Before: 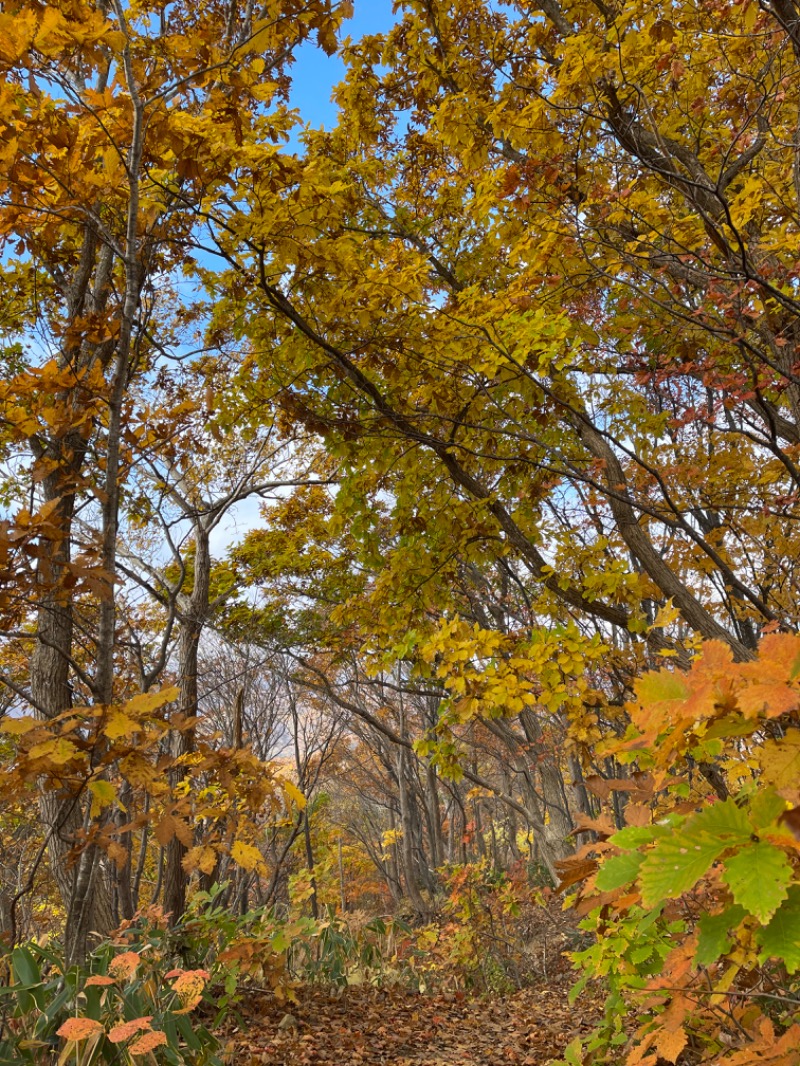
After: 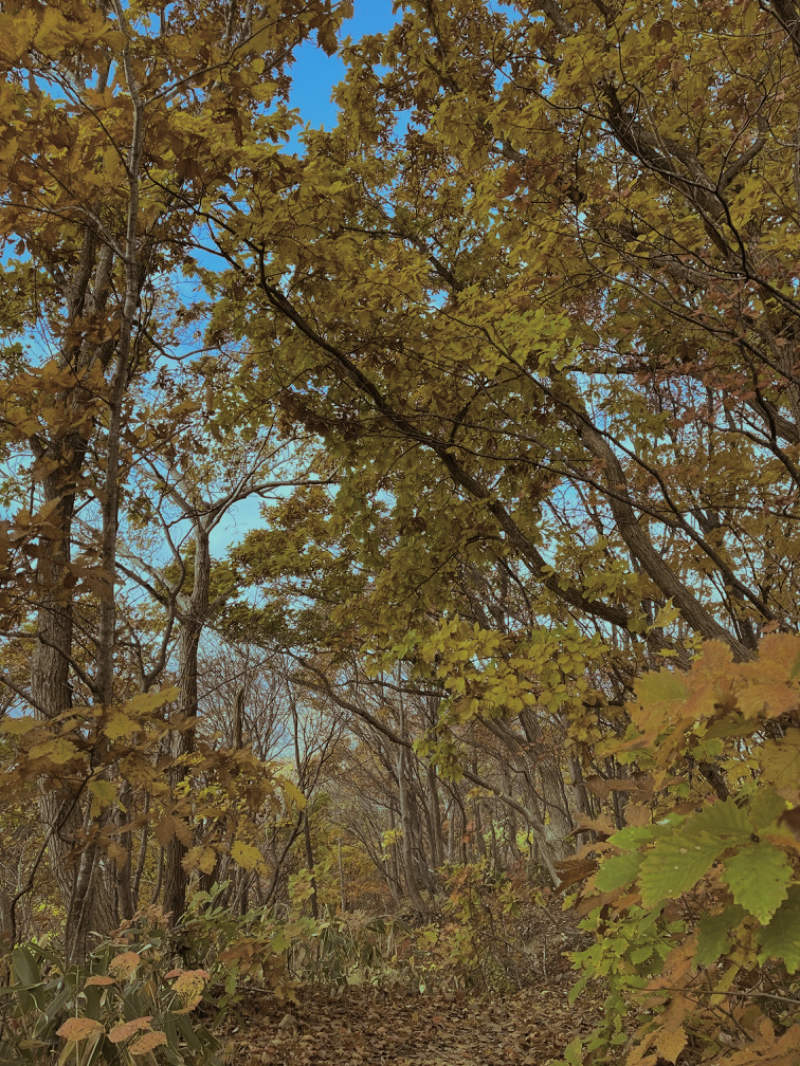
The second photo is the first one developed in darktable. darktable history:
split-toning: shadows › hue 32.4°, shadows › saturation 0.51, highlights › hue 180°, highlights › saturation 0, balance -60.17, compress 55.19%
exposure: black level correction 0, exposure -0.721 EV, compensate highlight preservation false
white balance: red 0.978, blue 0.999
shadows and highlights: on, module defaults
color balance: mode lift, gamma, gain (sRGB), lift [0.997, 0.979, 1.021, 1.011], gamma [1, 1.084, 0.916, 0.998], gain [1, 0.87, 1.13, 1.101], contrast 4.55%, contrast fulcrum 38.24%, output saturation 104.09%
